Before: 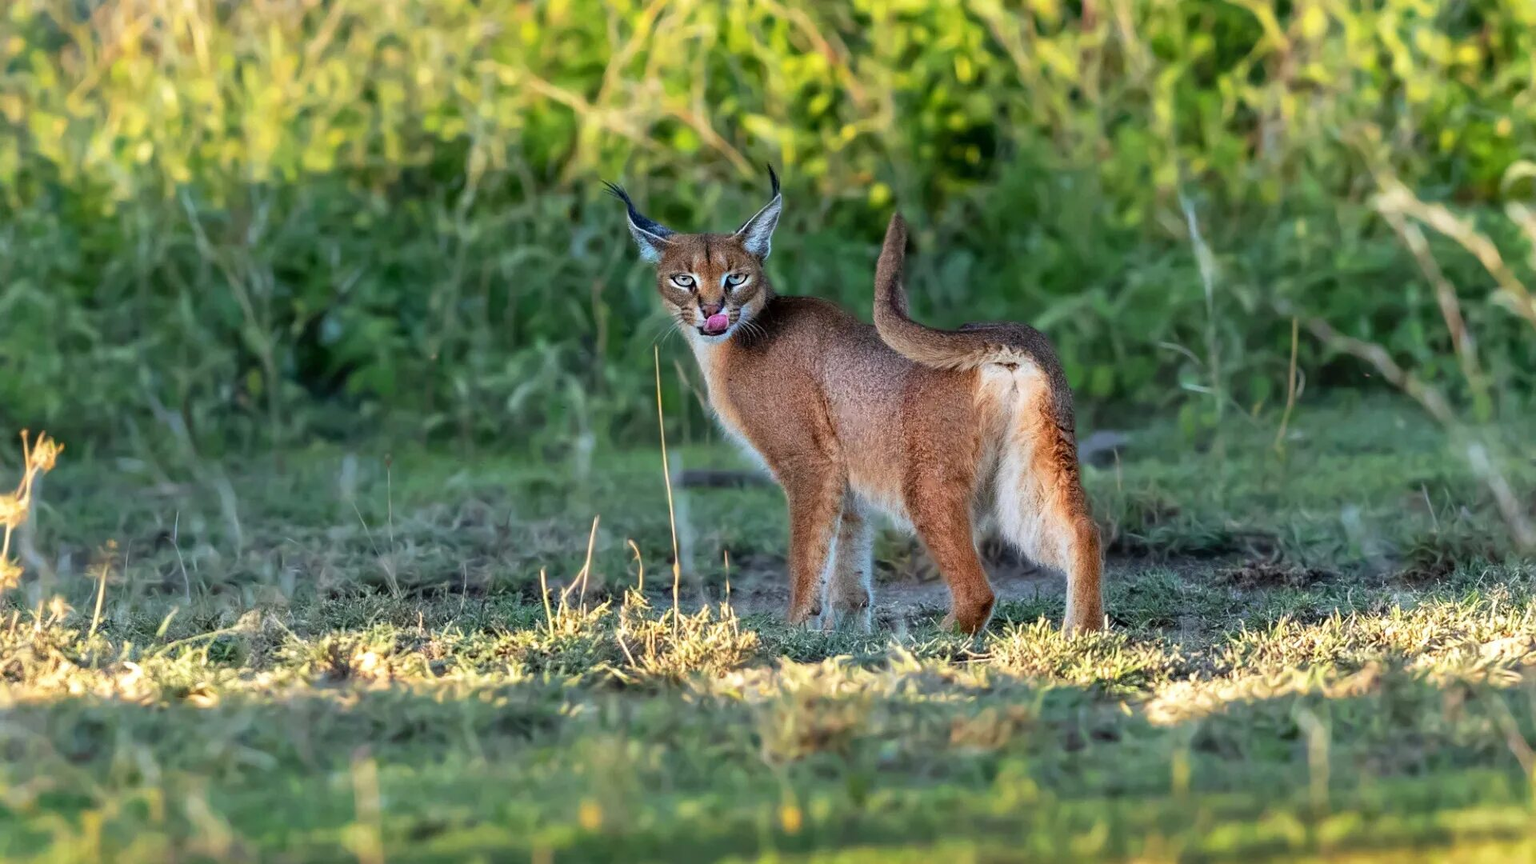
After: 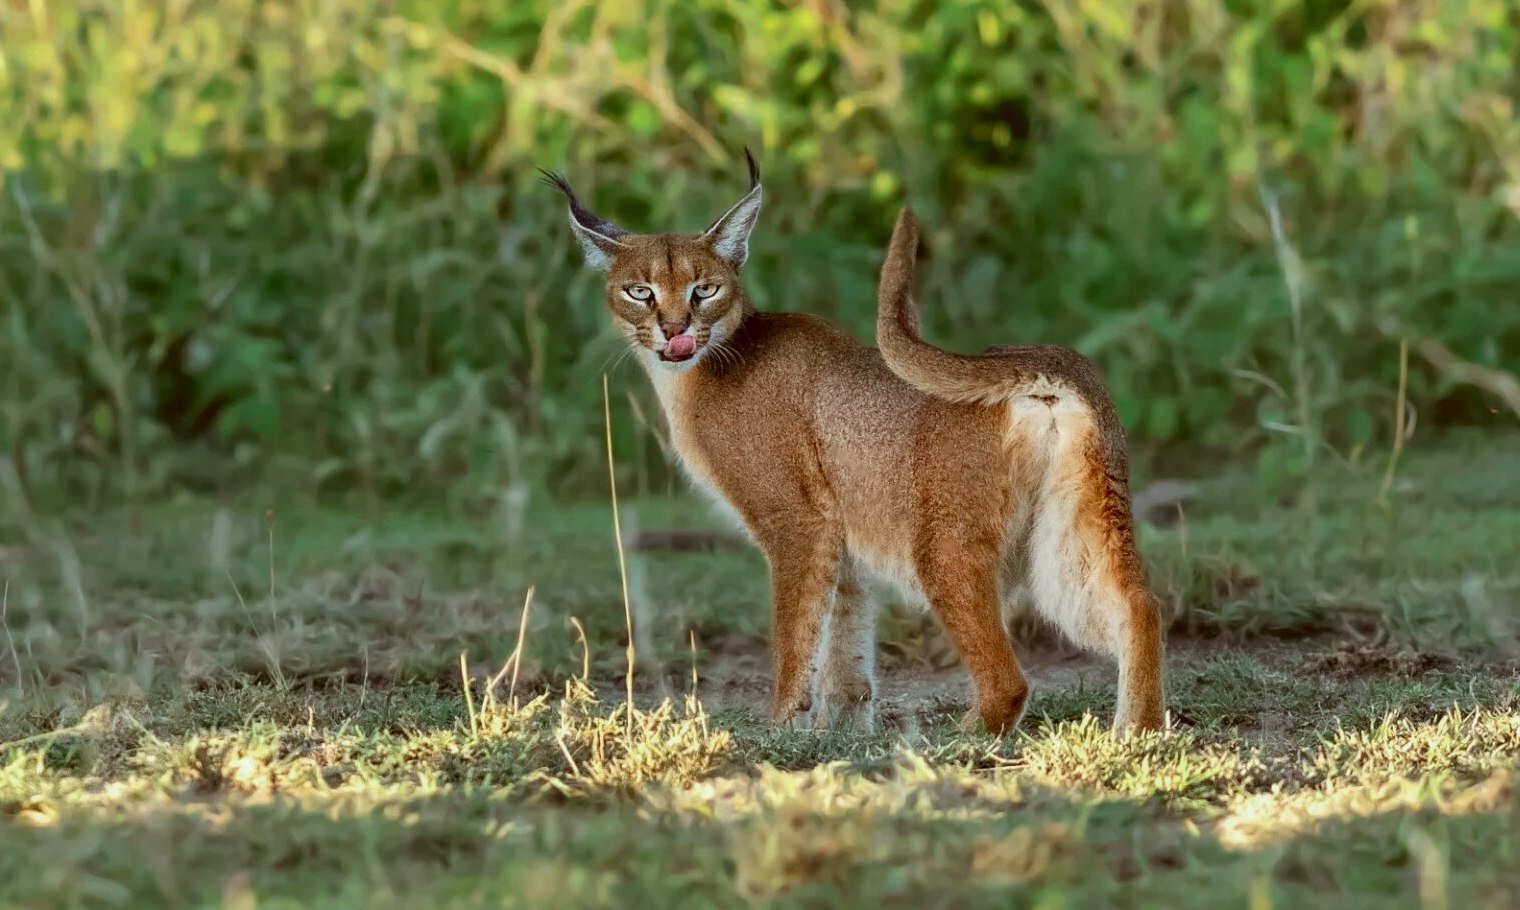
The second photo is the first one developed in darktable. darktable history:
color zones: curves: ch0 [(0, 0.5) (0.125, 0.4) (0.25, 0.5) (0.375, 0.4) (0.5, 0.4) (0.625, 0.35) (0.75, 0.35) (0.875, 0.5)]; ch1 [(0, 0.35) (0.125, 0.45) (0.25, 0.35) (0.375, 0.35) (0.5, 0.35) (0.625, 0.35) (0.75, 0.45) (0.875, 0.35)]; ch2 [(0, 0.6) (0.125, 0.5) (0.25, 0.5) (0.375, 0.6) (0.5, 0.6) (0.625, 0.5) (0.75, 0.5) (0.875, 0.5)]
shadows and highlights: on, module defaults
crop: left 11.225%, top 5.381%, right 9.565%, bottom 10.314%
exposure: compensate highlight preservation false
color correction: highlights a* -5.3, highlights b* 9.8, shadows a* 9.8, shadows b* 24.26
